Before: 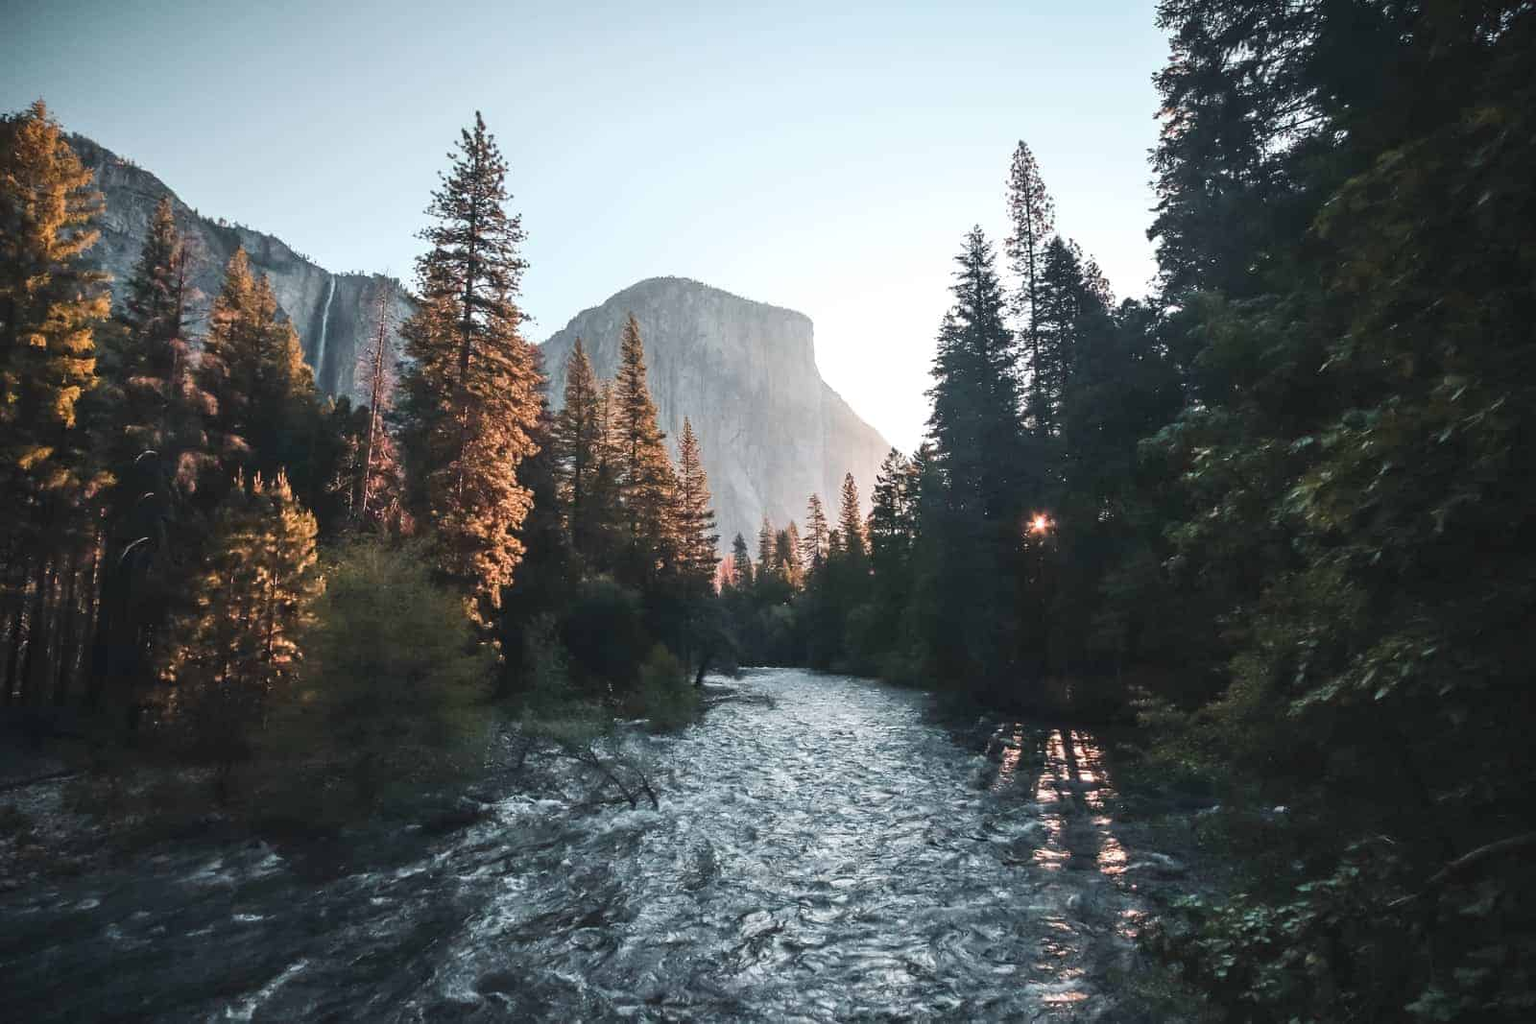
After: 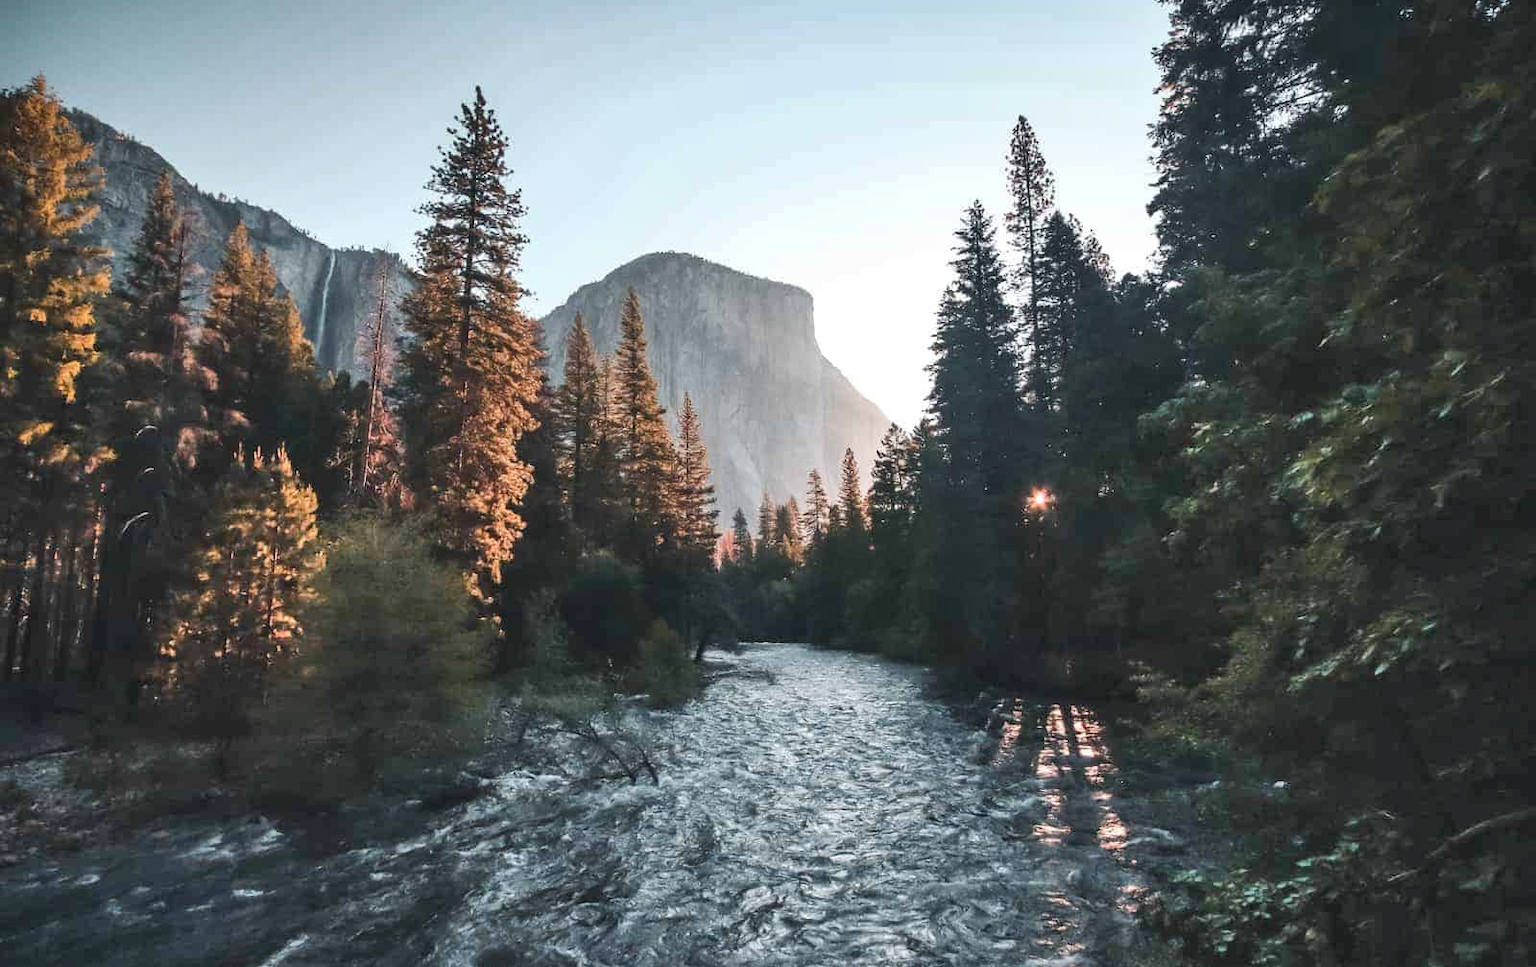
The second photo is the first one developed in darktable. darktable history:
crop and rotate: top 2.479%, bottom 3.018%
shadows and highlights: white point adjustment 0.05, highlights color adjustment 55.9%, soften with gaussian
